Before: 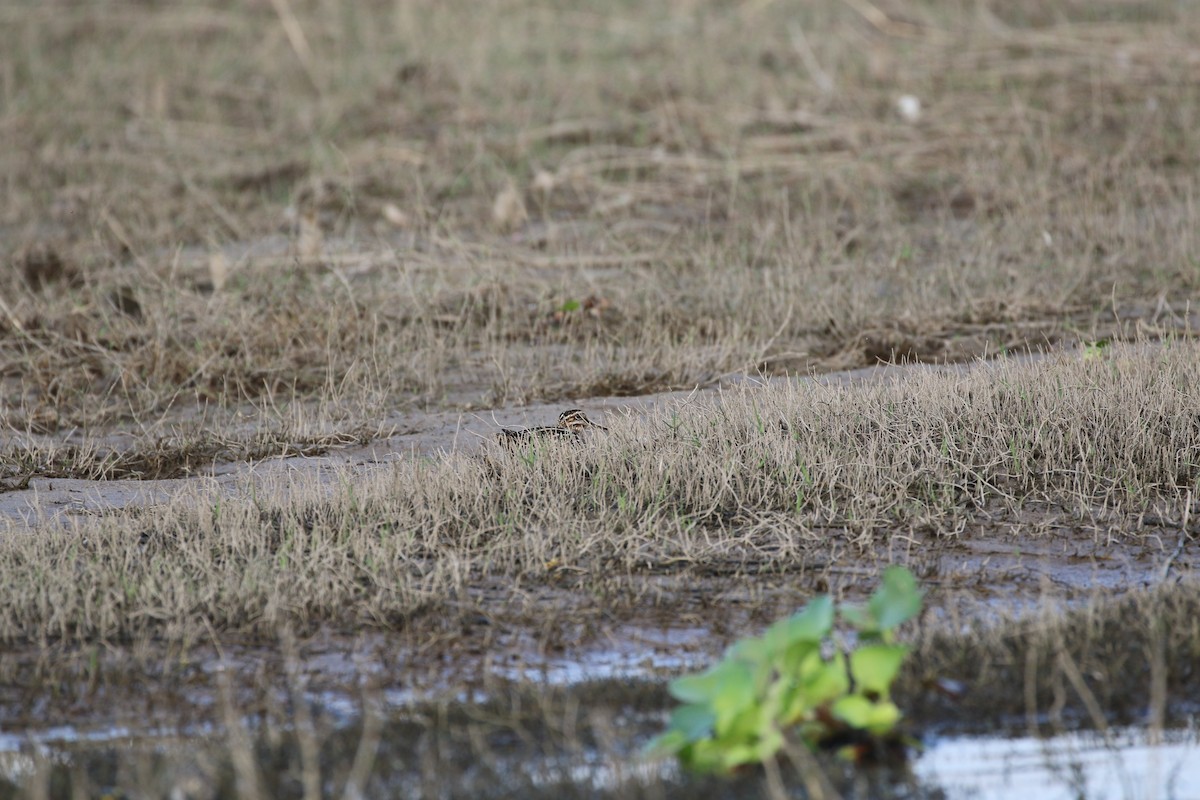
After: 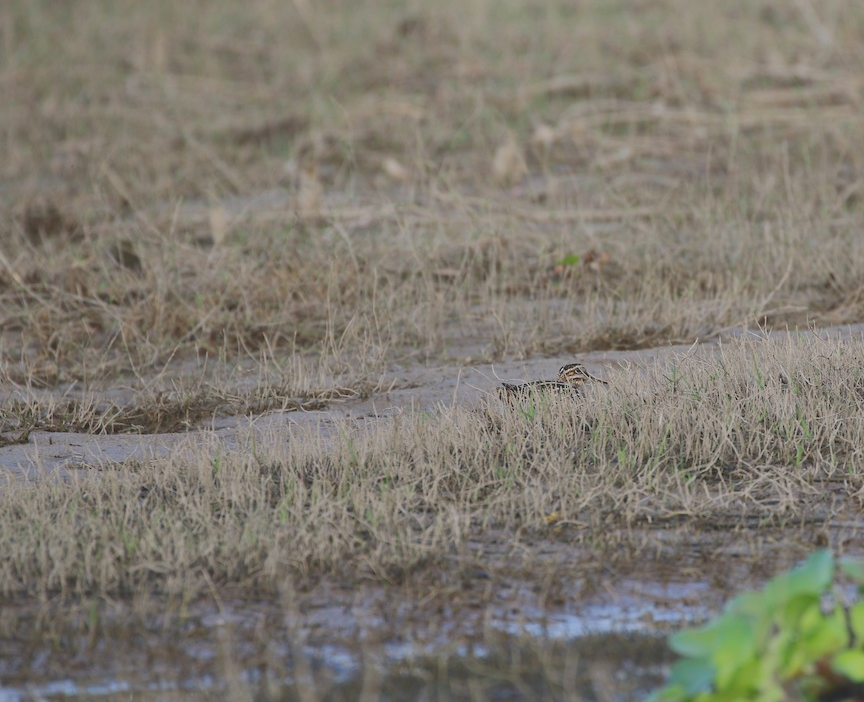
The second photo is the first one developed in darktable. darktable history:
crop: top 5.803%, right 27.864%, bottom 5.804%
local contrast: detail 70%
